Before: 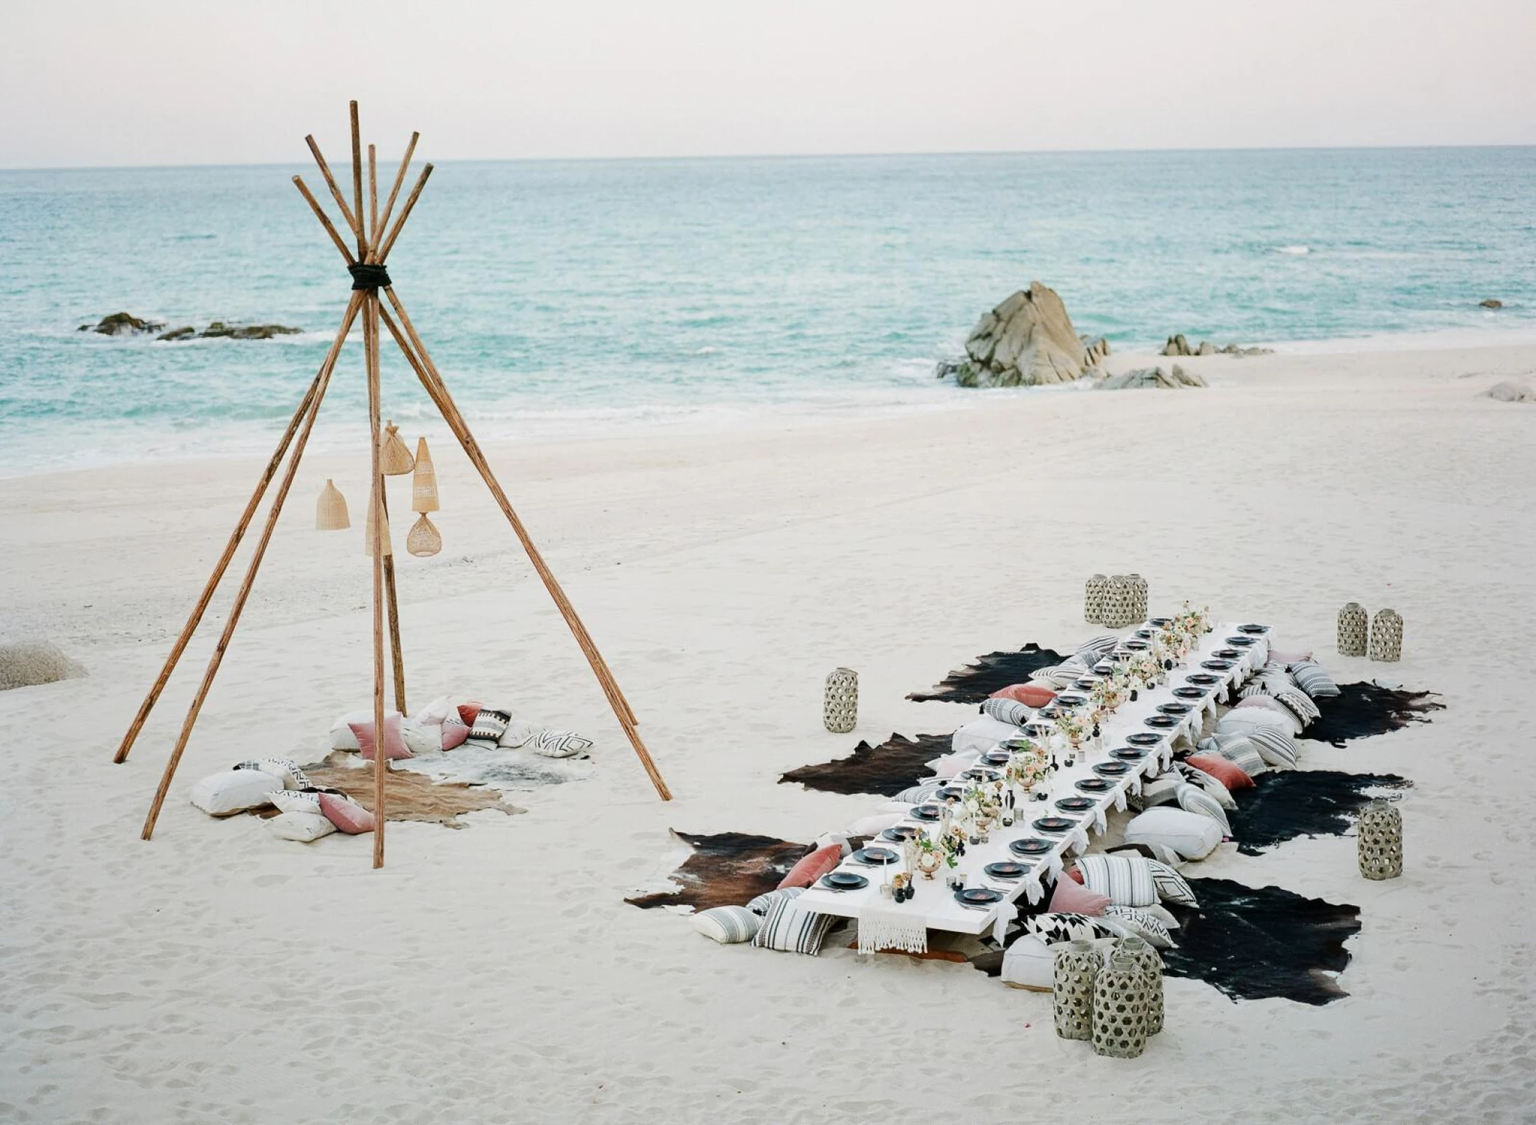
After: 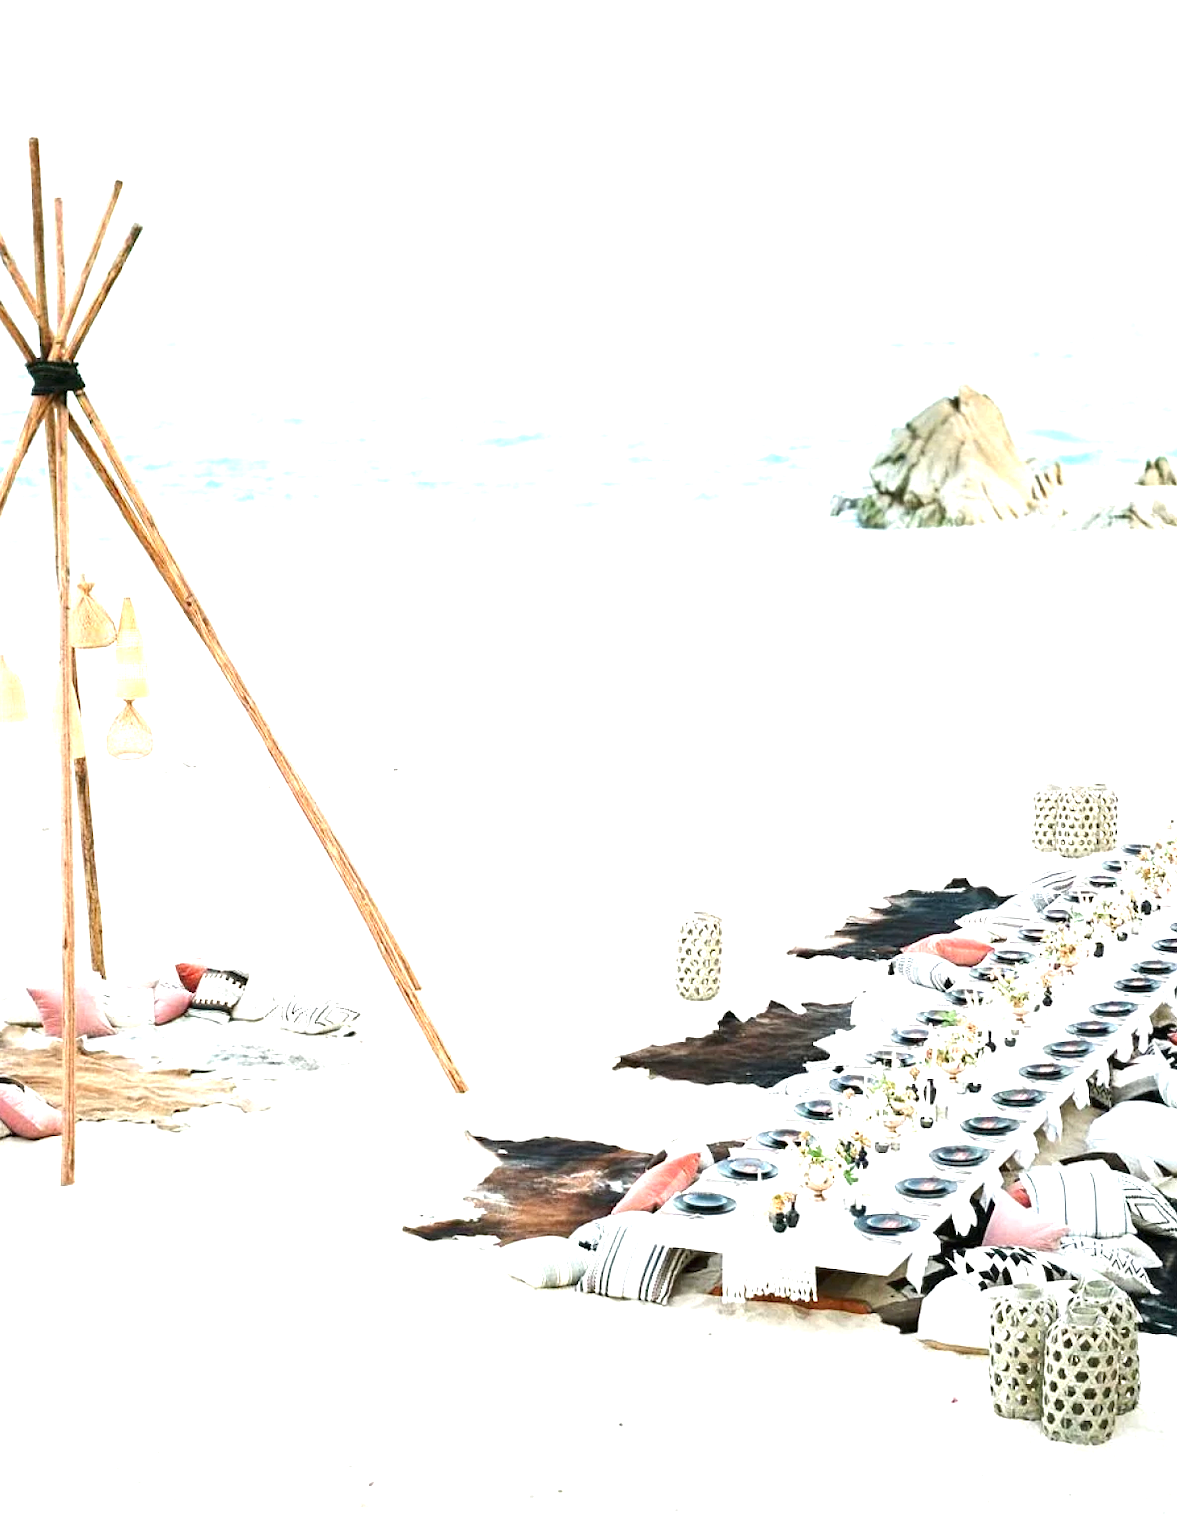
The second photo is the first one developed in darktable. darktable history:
exposure: black level correction 0, exposure 1.461 EV, compensate exposure bias true, compensate highlight preservation false
crop: left 21.457%, right 22.413%
